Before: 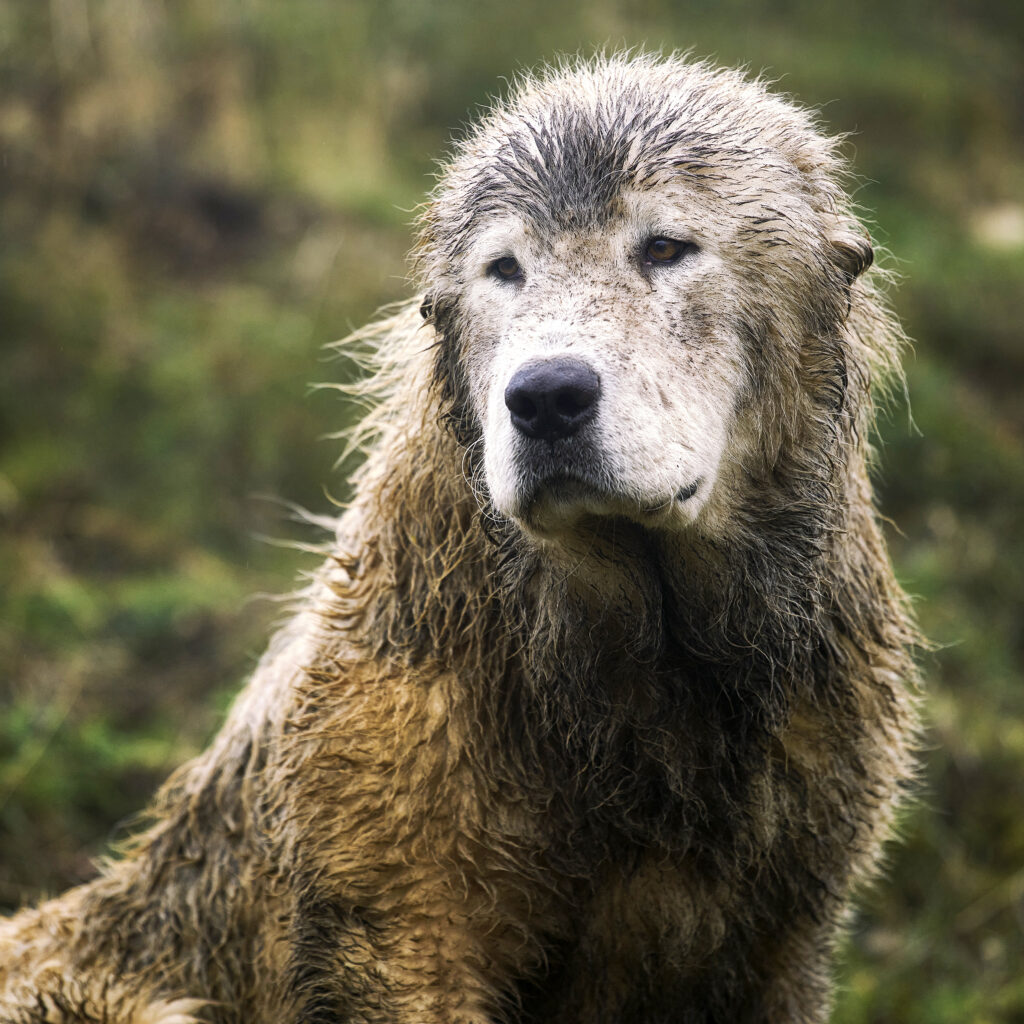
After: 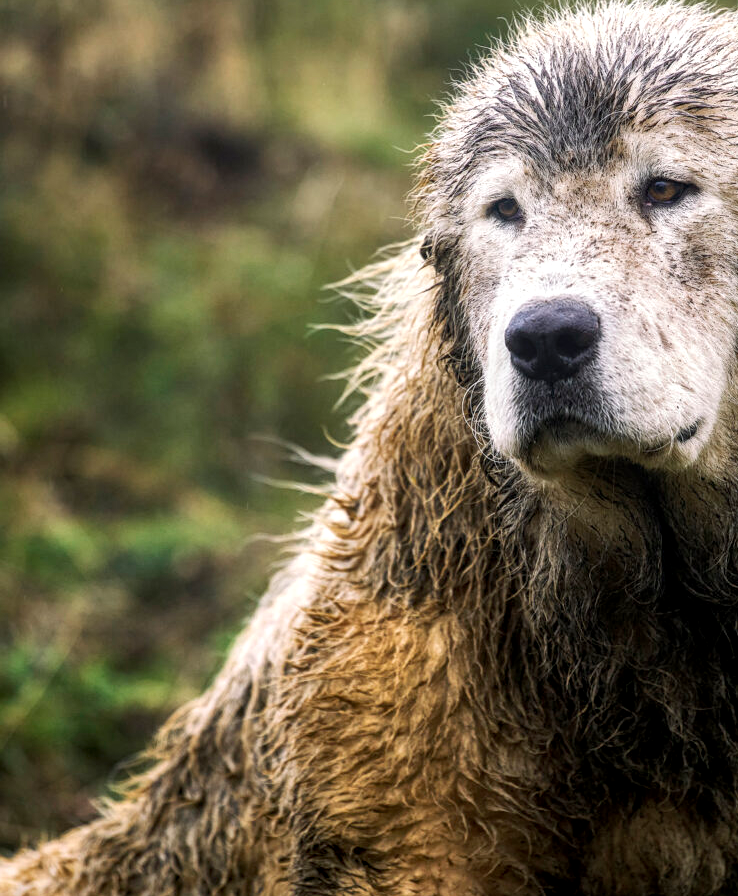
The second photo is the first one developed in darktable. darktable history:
color balance rgb: on, module defaults
crop: top 5.803%, right 27.864%, bottom 5.804%
local contrast: detail 130%
